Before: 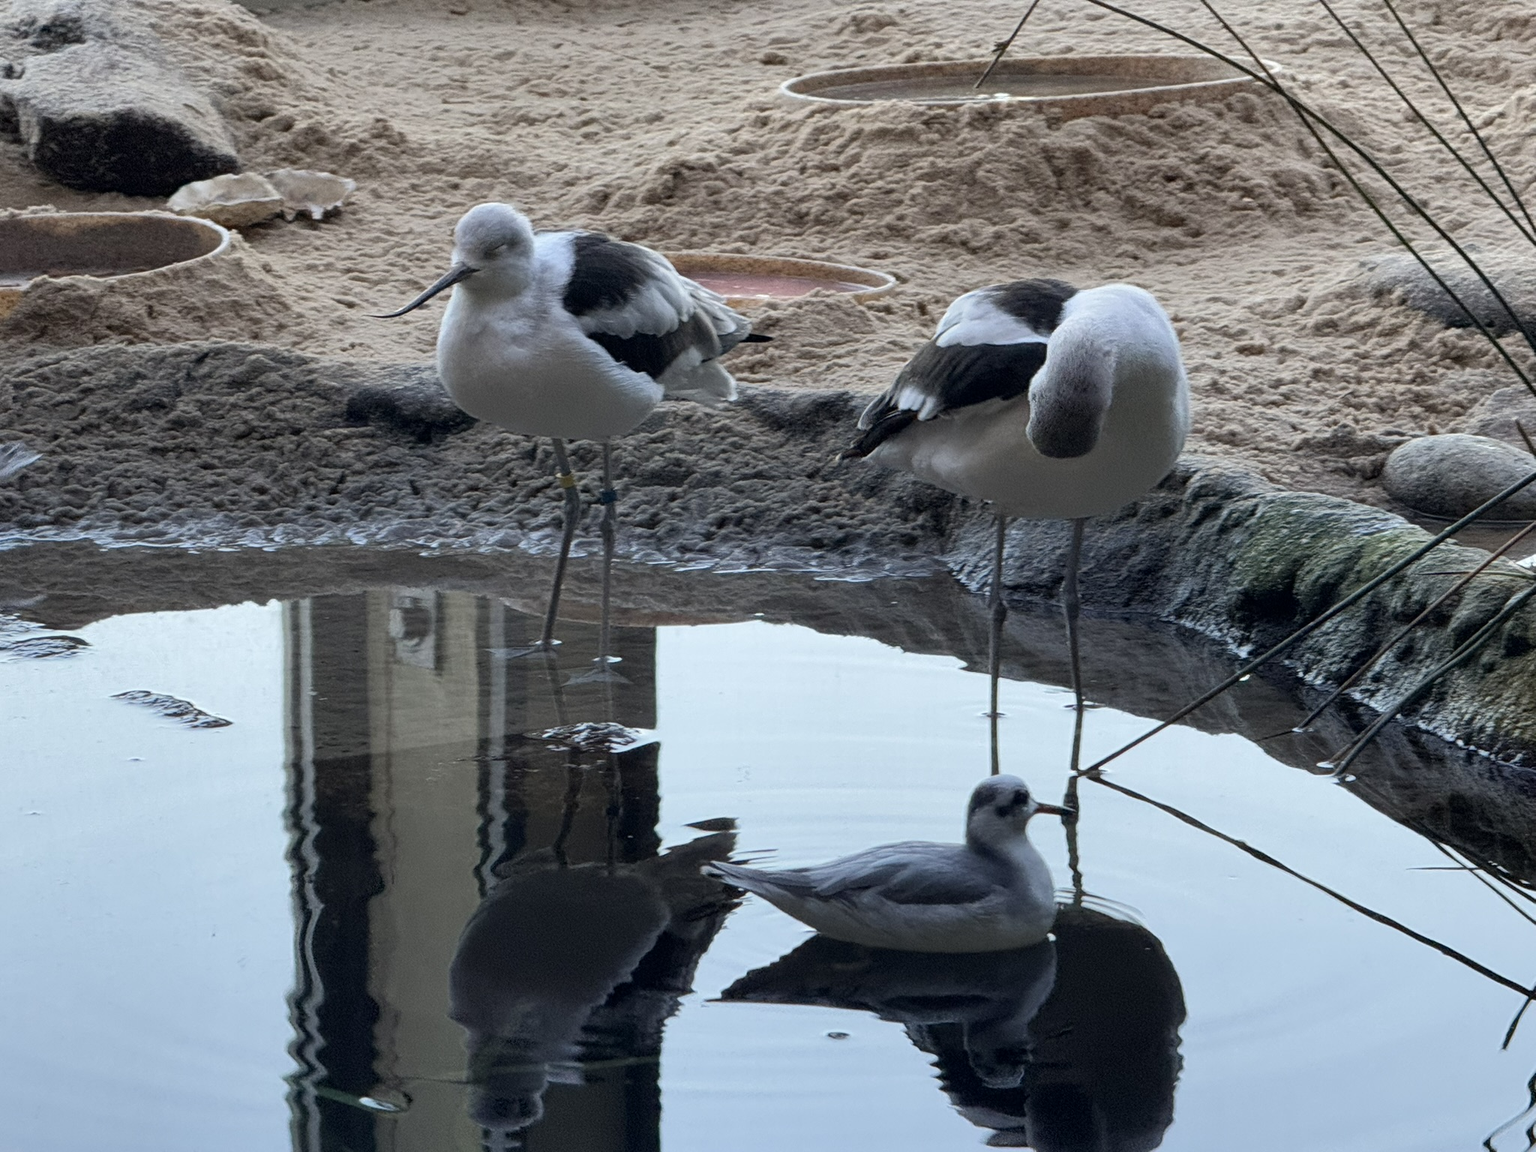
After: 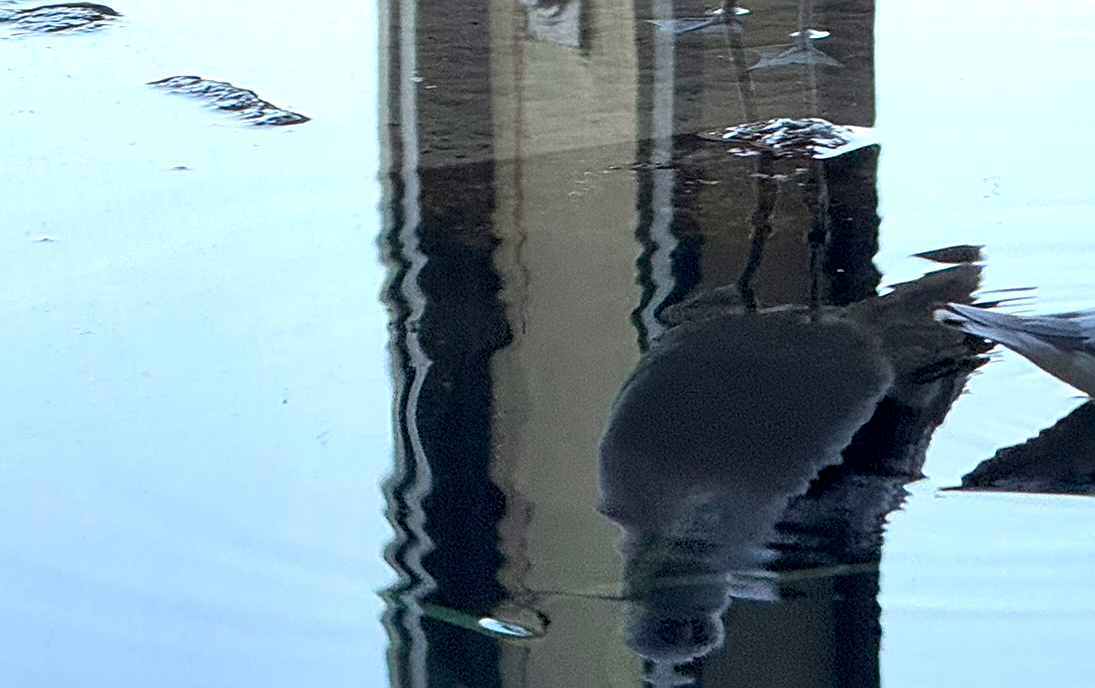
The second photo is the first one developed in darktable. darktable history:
crop and rotate: top 55.075%, right 46.488%, bottom 0.128%
color balance rgb: highlights gain › chroma 0.203%, highlights gain › hue 332.61°, perceptual saturation grading › global saturation 30.73%
exposure: black level correction 0.001, exposure 0.498 EV, compensate highlight preservation false
local contrast: mode bilateral grid, contrast 21, coarseness 51, detail 119%, midtone range 0.2
sharpen: on, module defaults
